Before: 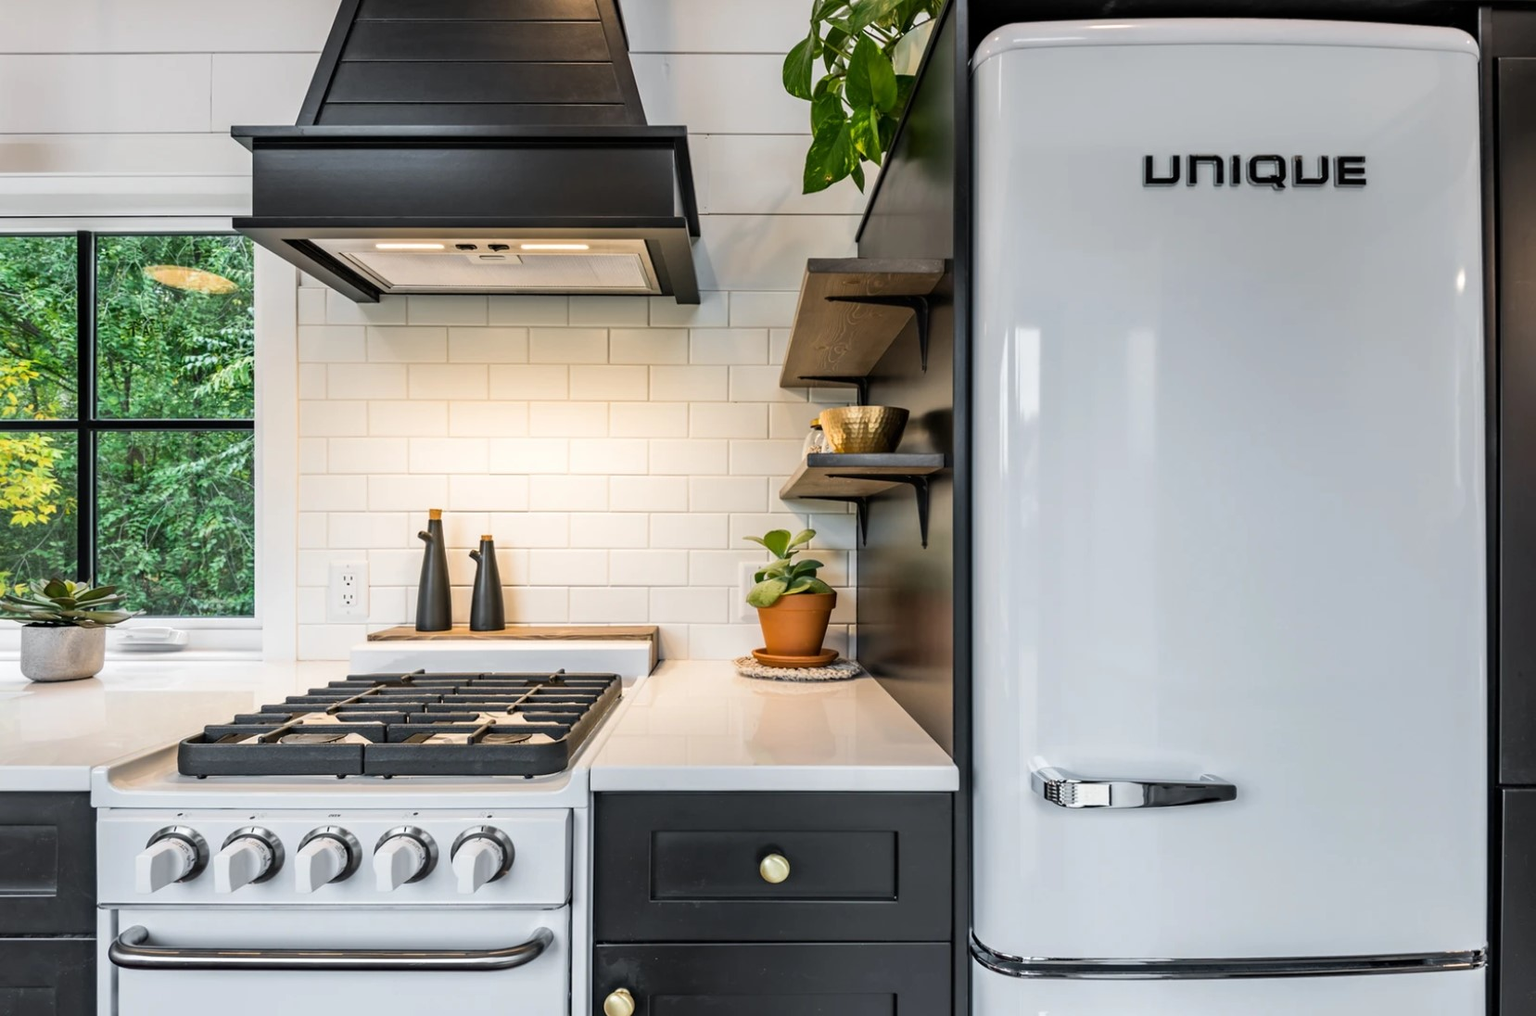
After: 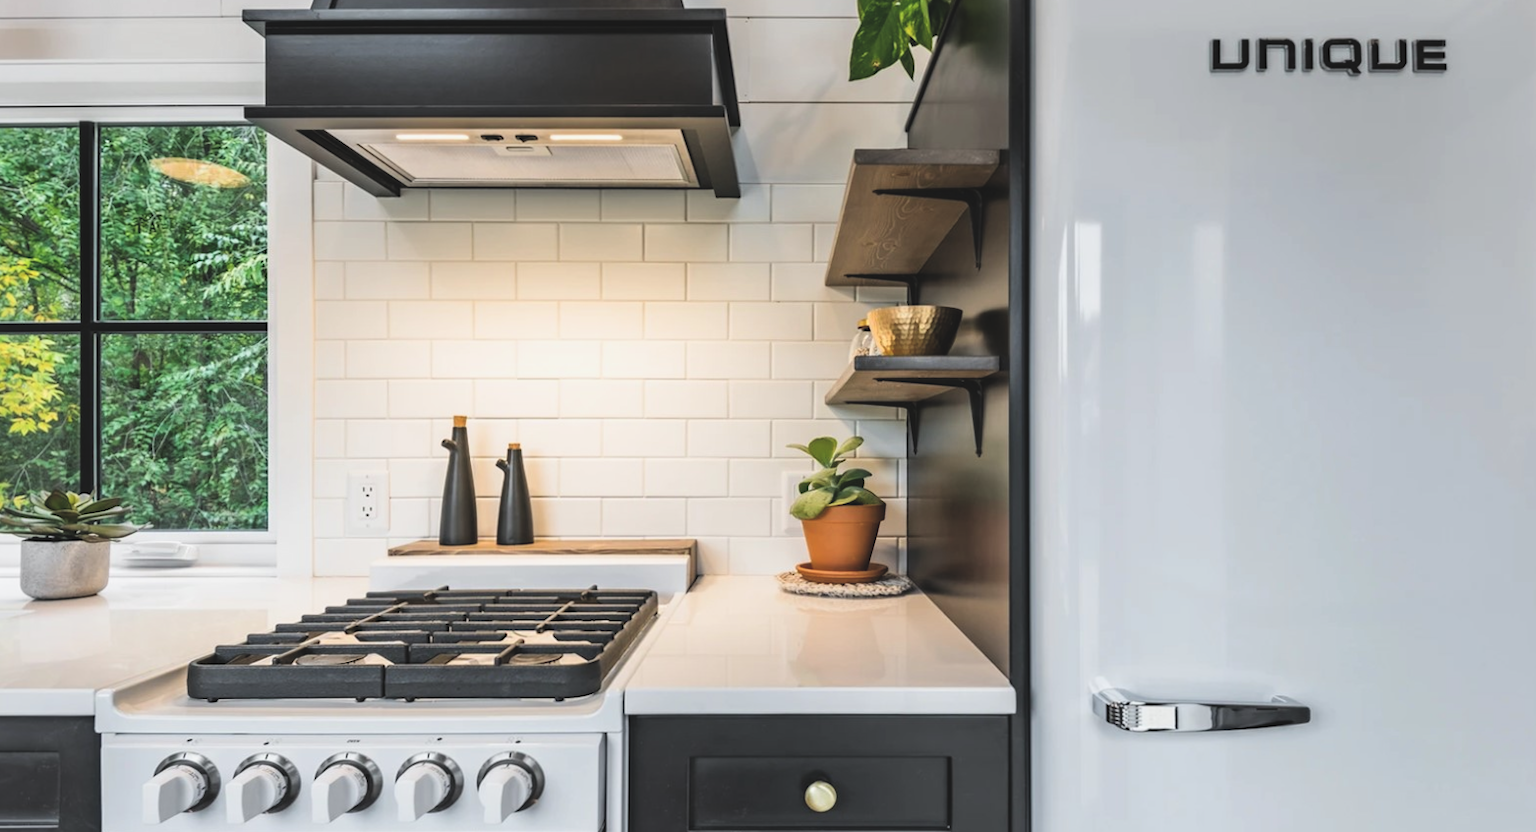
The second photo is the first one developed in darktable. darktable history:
crop and rotate: angle 0.1°, top 11.558%, right 5.462%, bottom 10.889%
filmic rgb: black relative exposure -12.02 EV, white relative exposure 2.81 EV, target black luminance 0%, hardness 8.1, latitude 71.35%, contrast 1.139, highlights saturation mix 10.98%, shadows ↔ highlights balance -0.39%
exposure: black level correction -0.021, exposure -0.033 EV, compensate highlight preservation false
